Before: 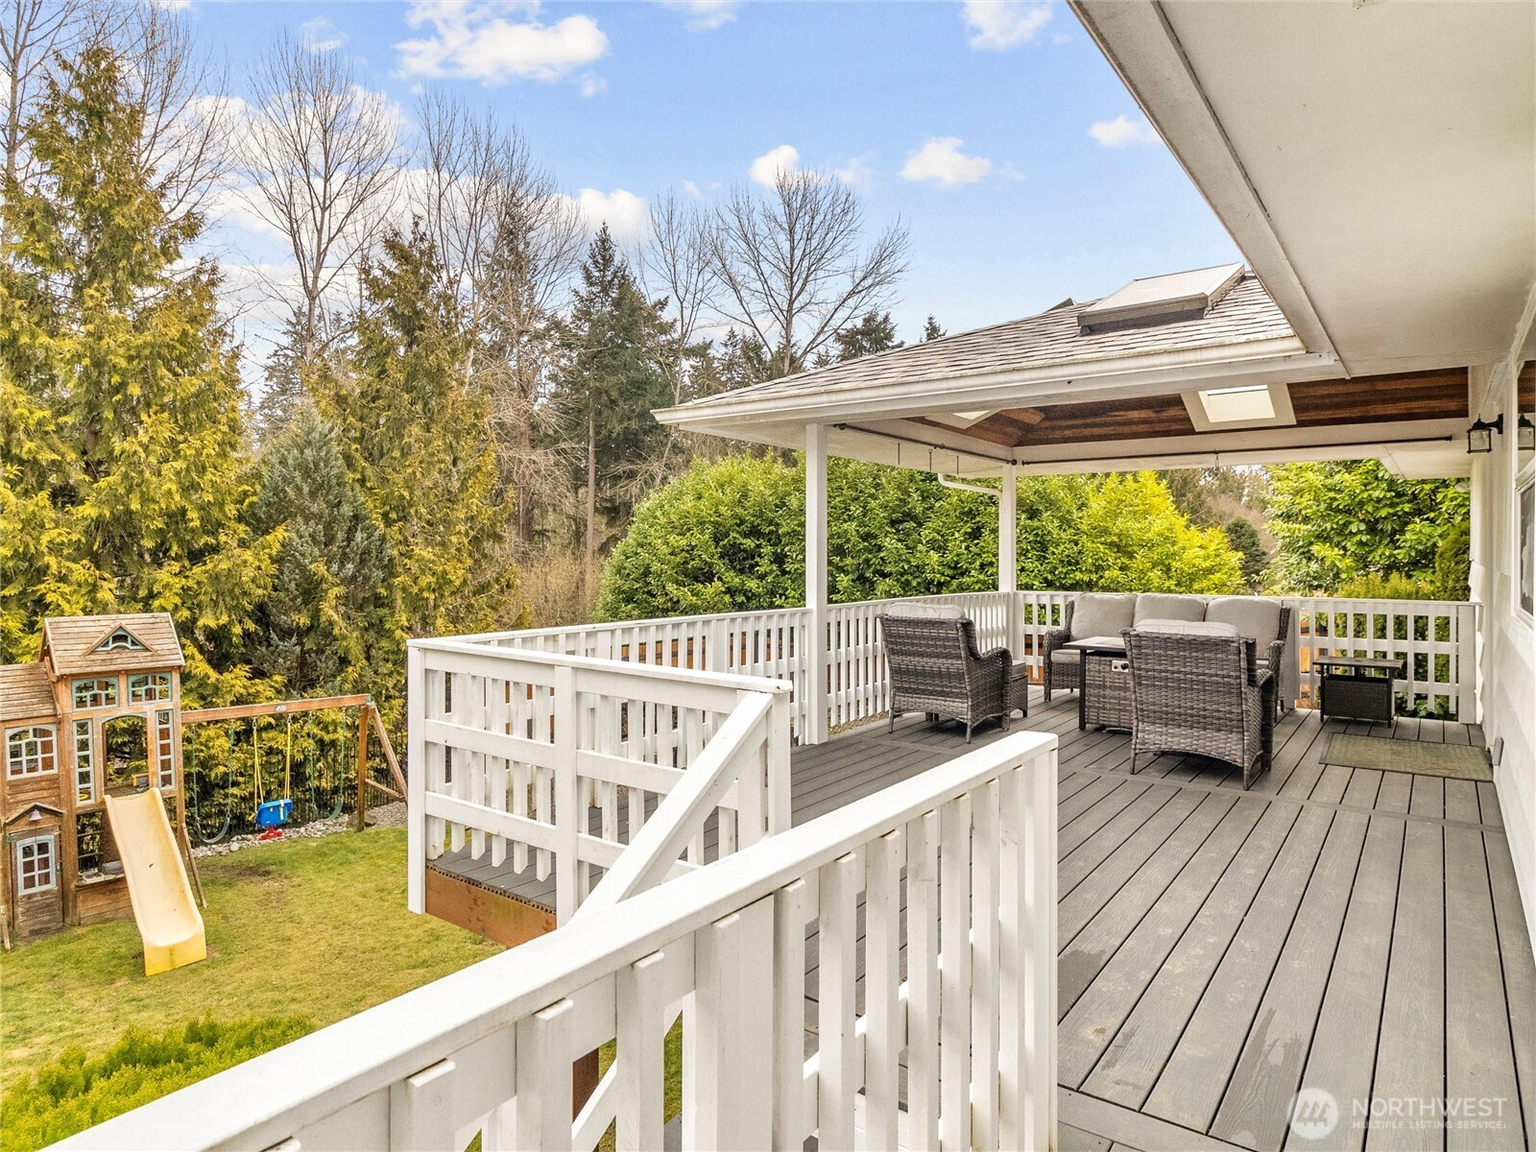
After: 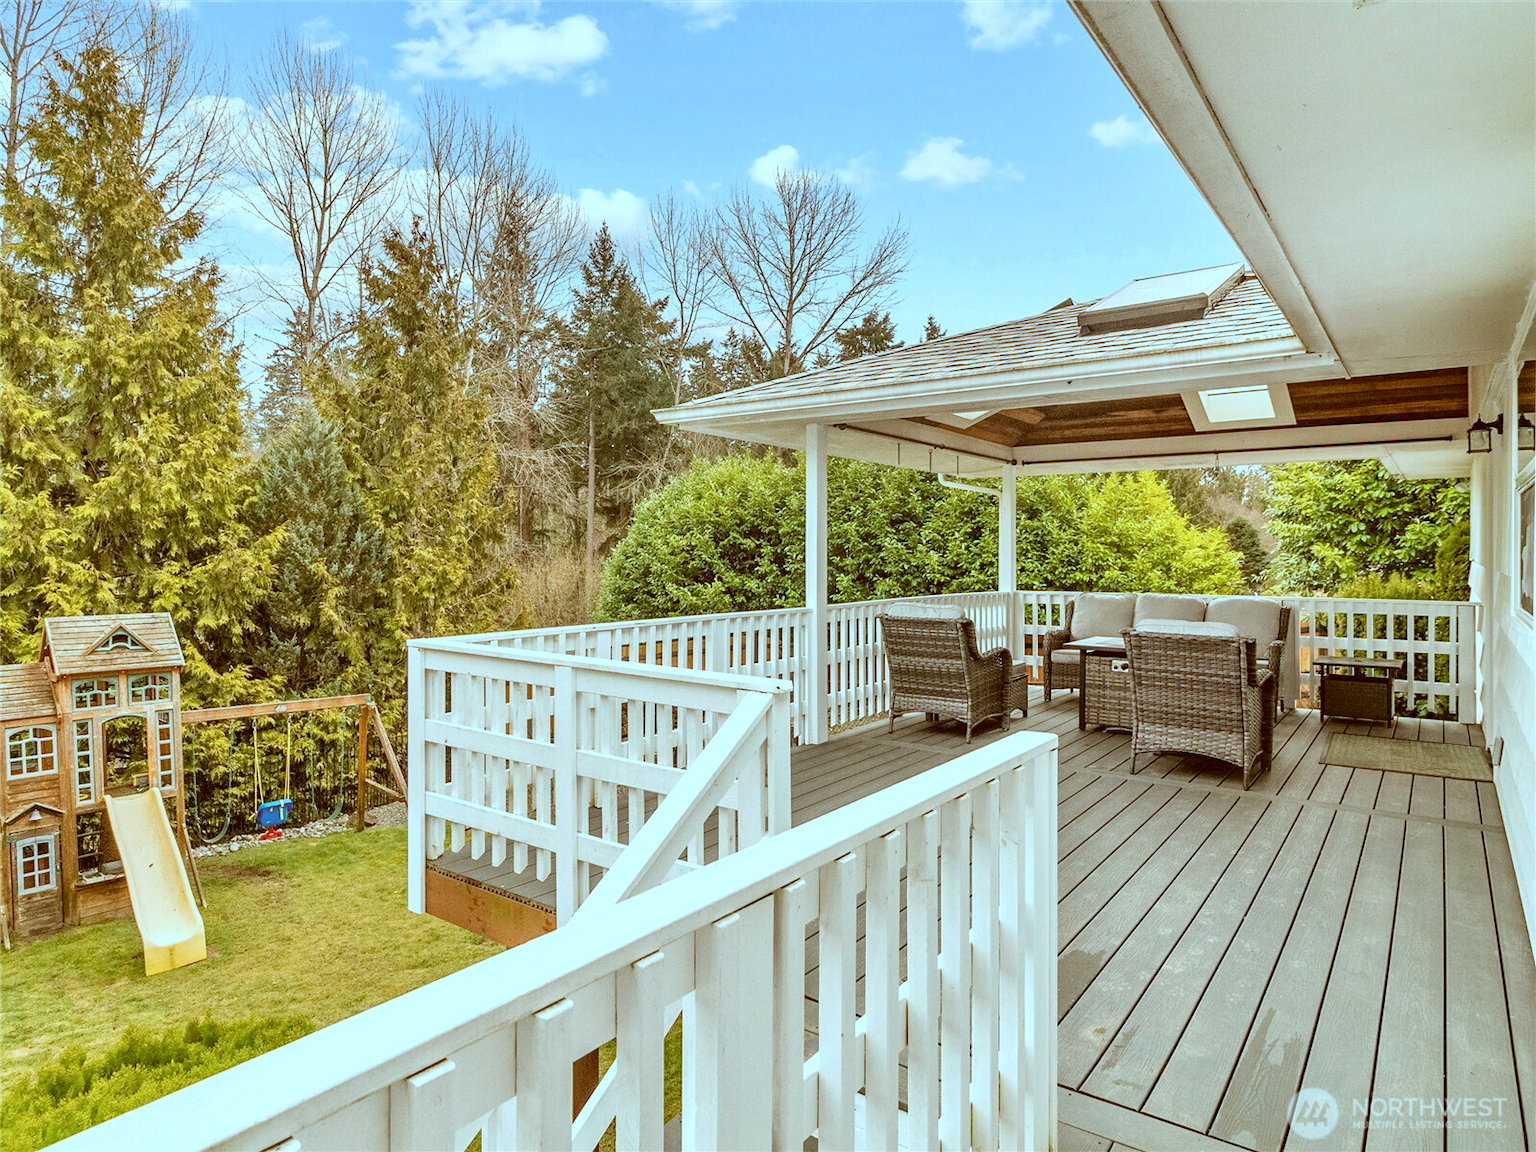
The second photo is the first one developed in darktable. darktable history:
color correction: highlights a* -14.22, highlights b* -15.99, shadows a* 10.68, shadows b* 29.44
